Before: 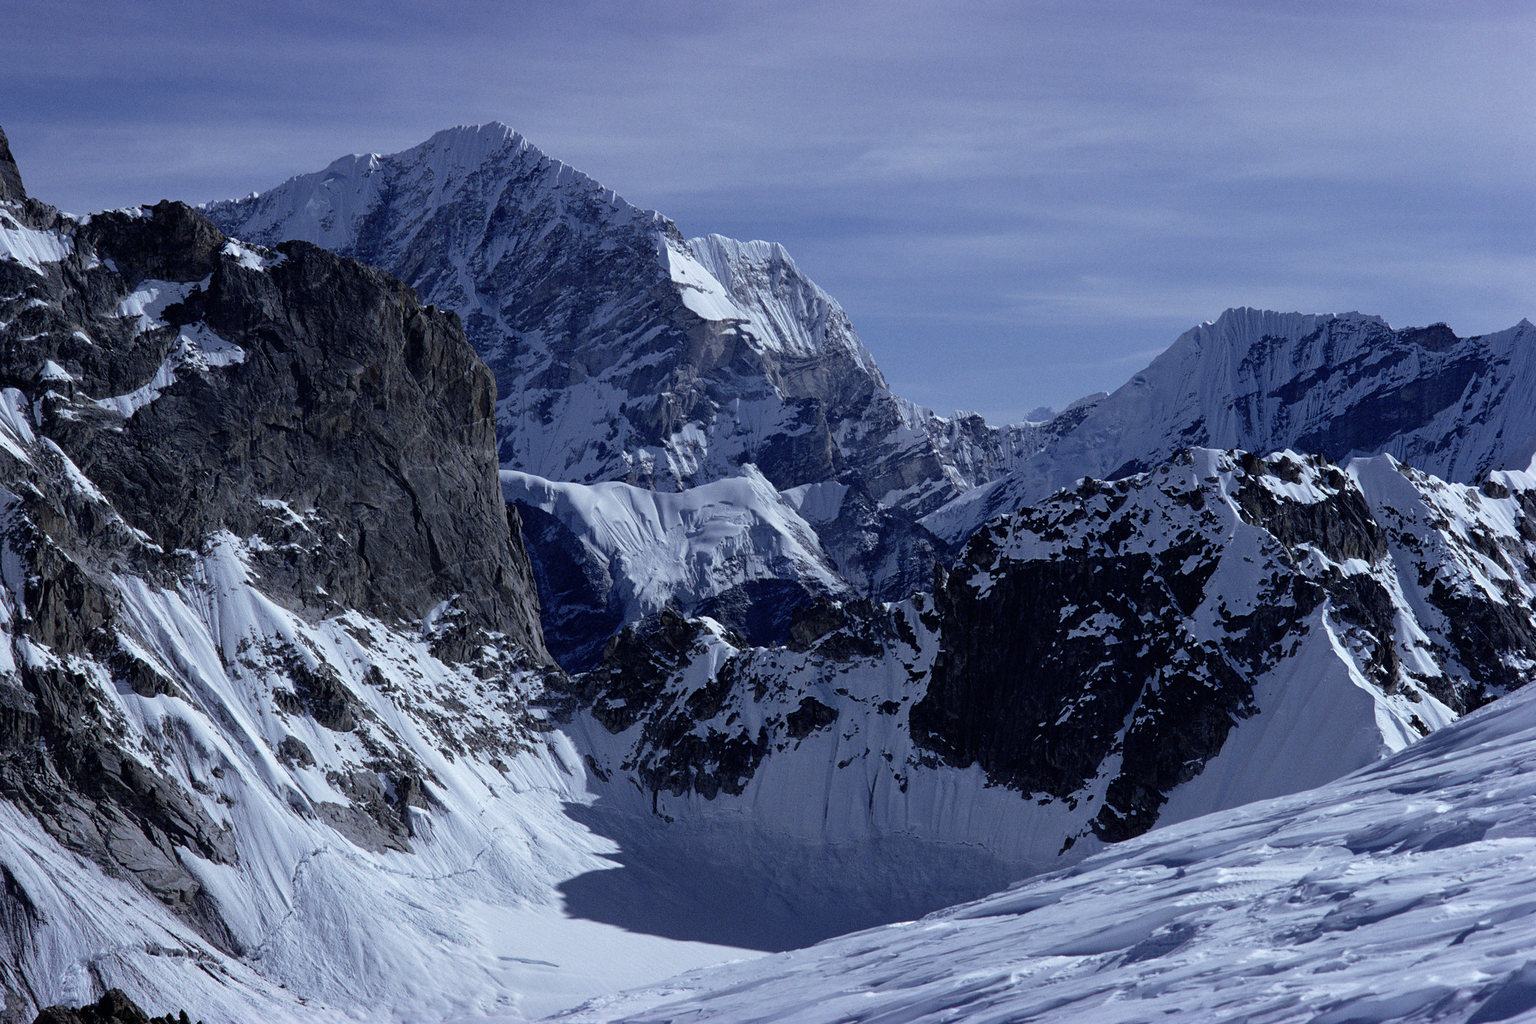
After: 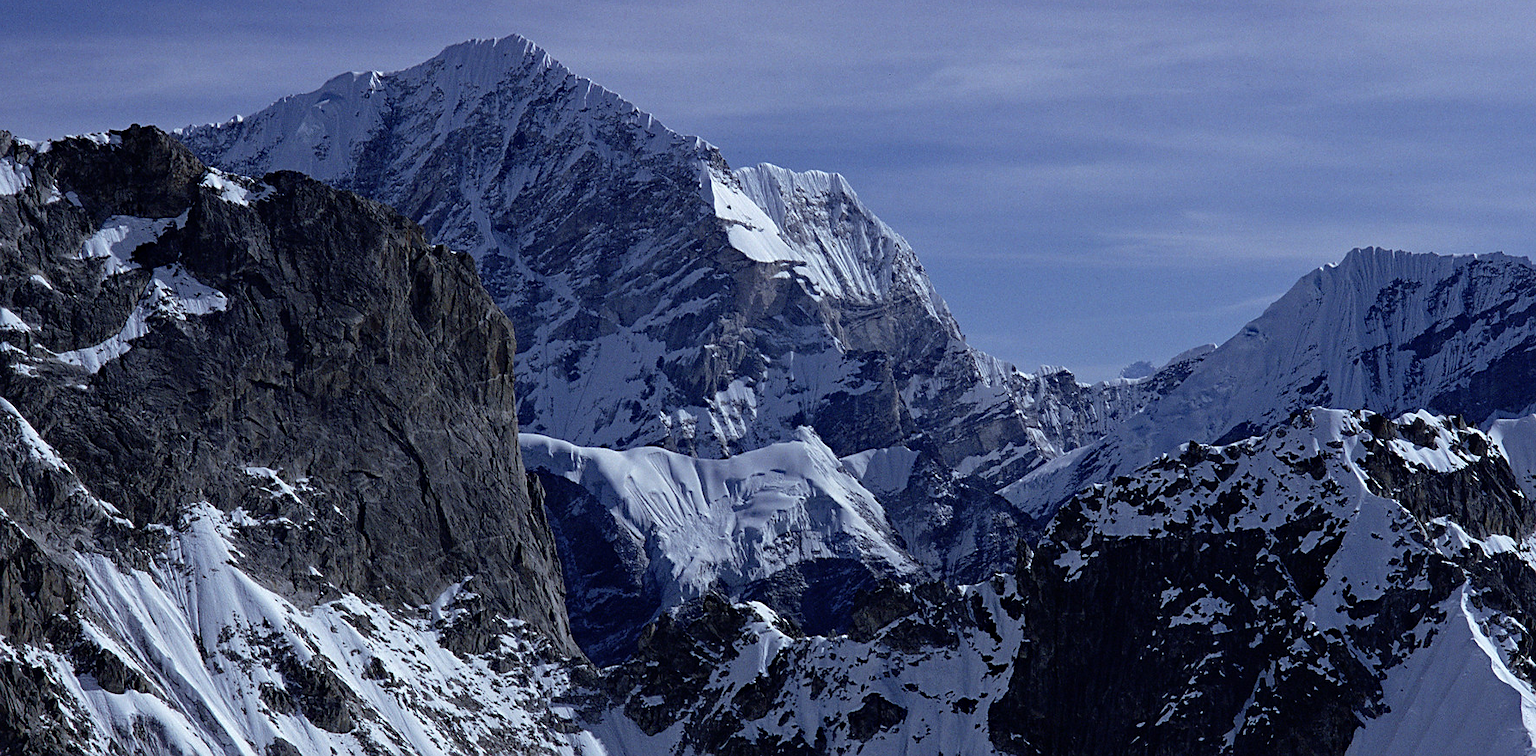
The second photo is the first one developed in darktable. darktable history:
crop: left 3.047%, top 8.992%, right 9.607%, bottom 26.463%
sharpen: radius 1.891, amount 0.399, threshold 1.618
haze removal: compatibility mode true, adaptive false
